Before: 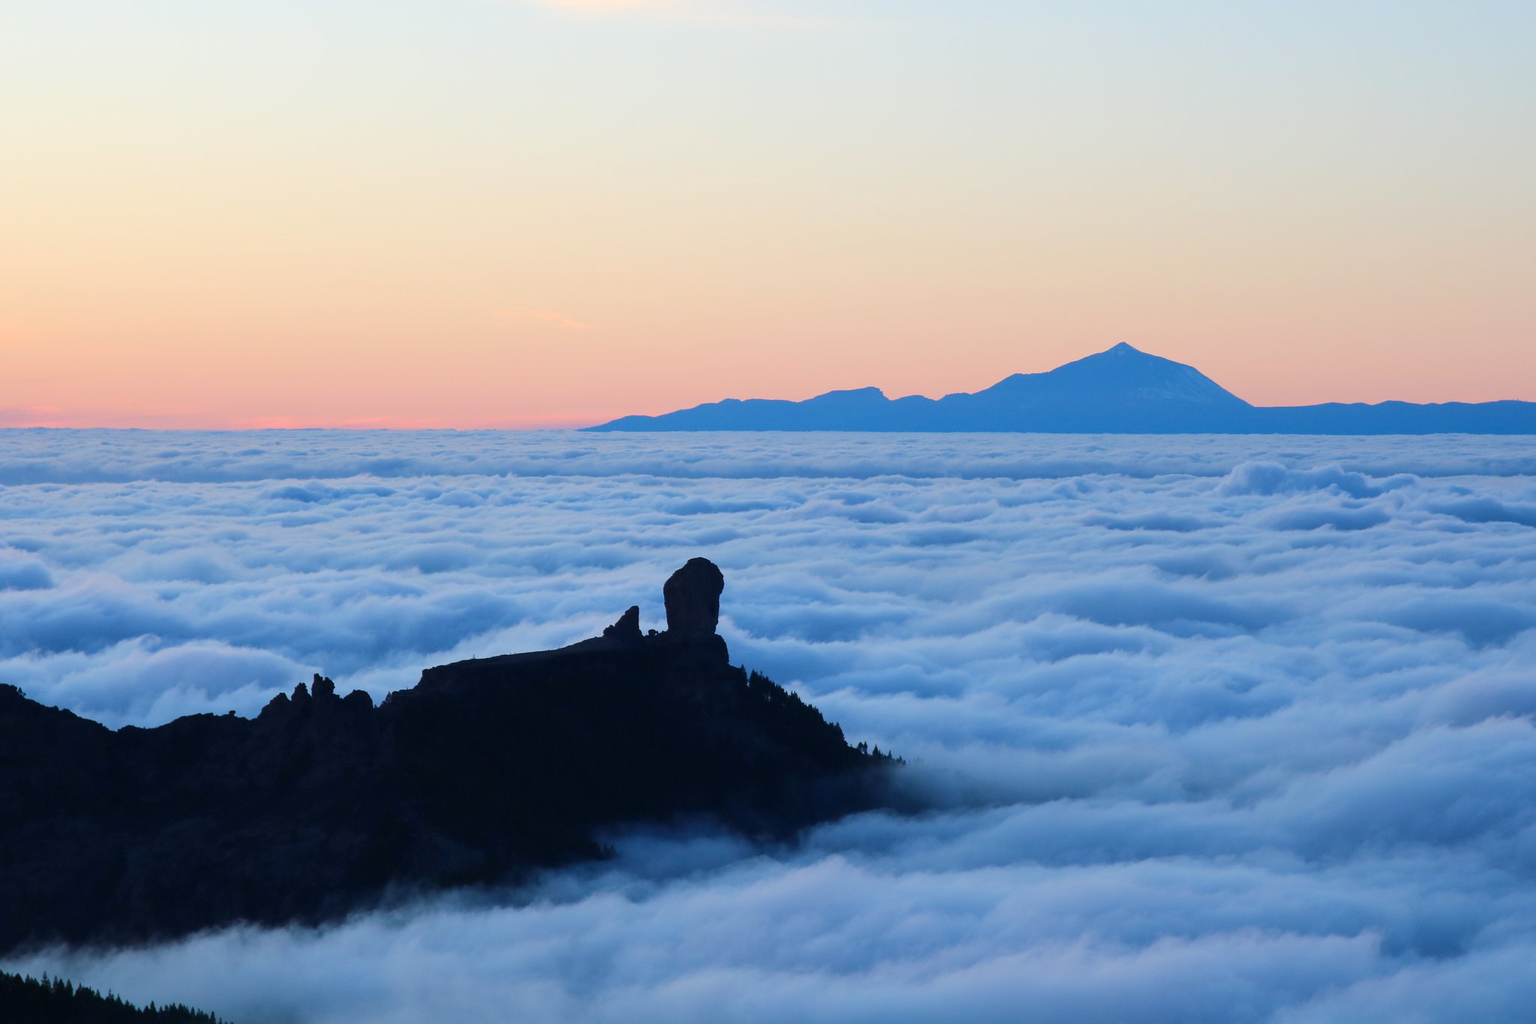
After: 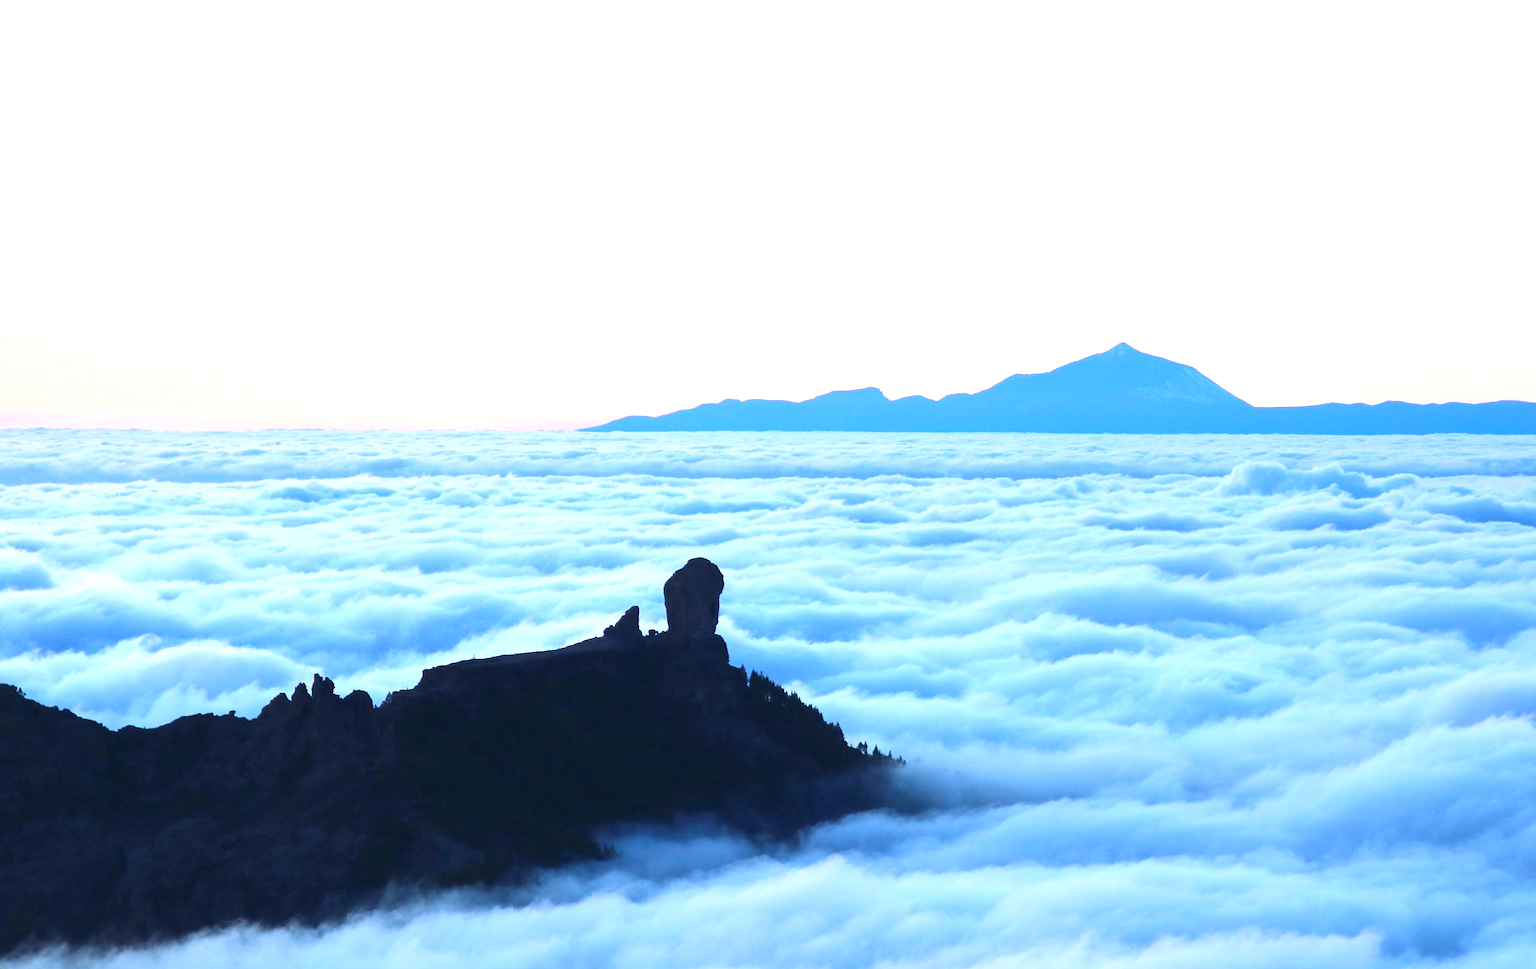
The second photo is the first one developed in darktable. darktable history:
crop and rotate: top 0.005%, bottom 5.254%
exposure: black level correction 0, exposure 1.369 EV, compensate highlight preservation false
